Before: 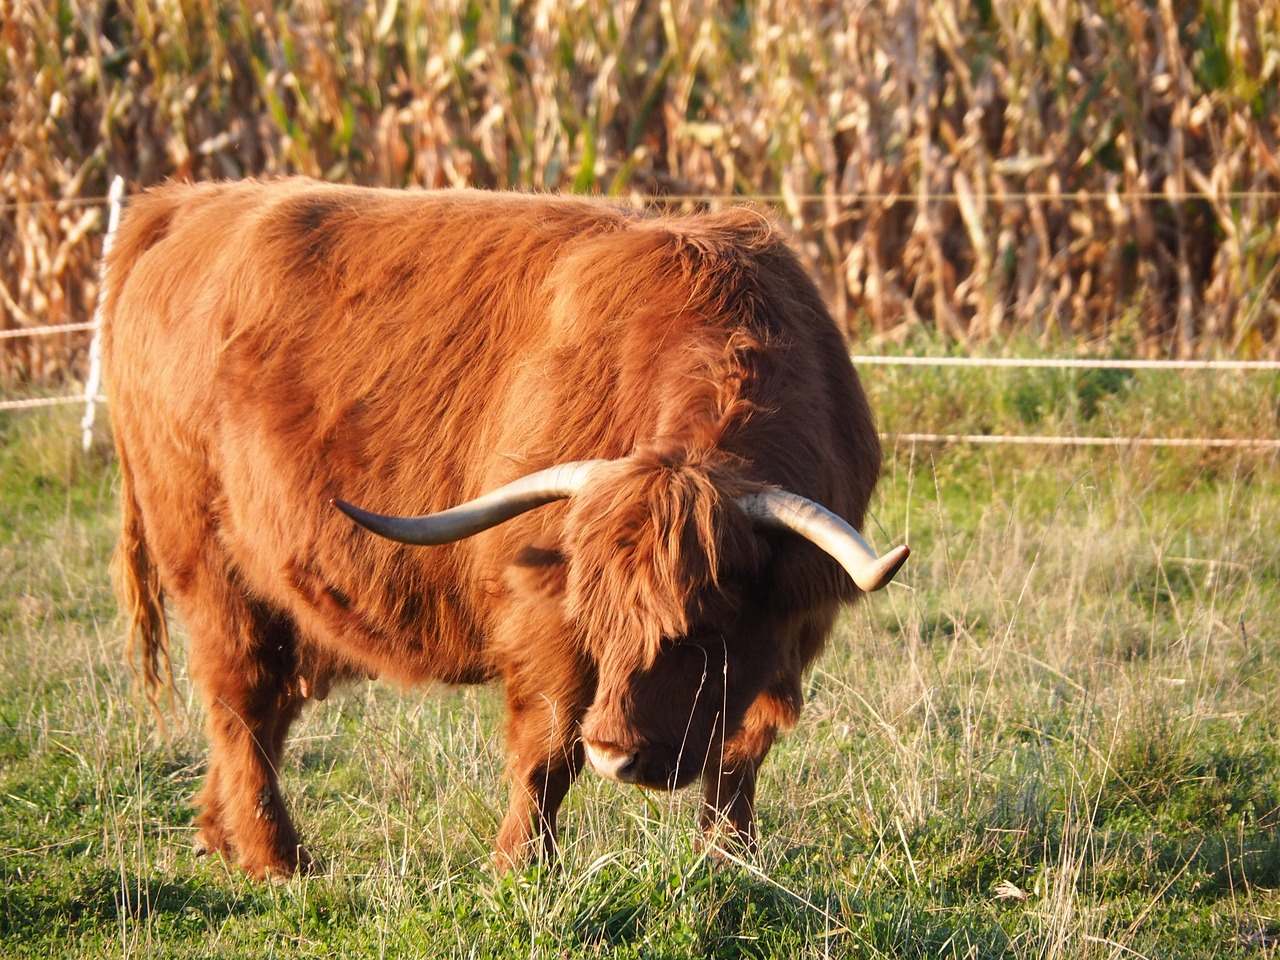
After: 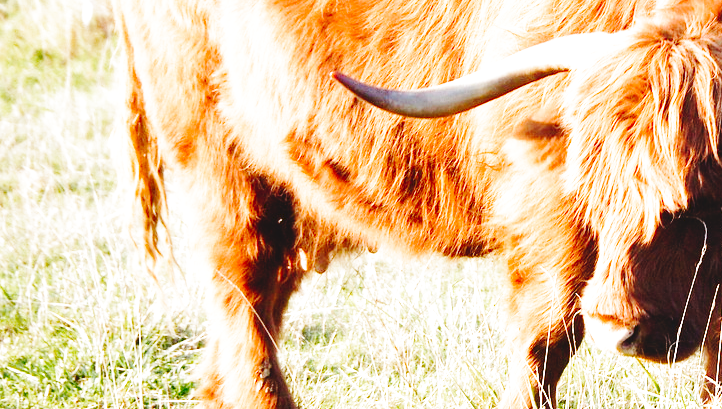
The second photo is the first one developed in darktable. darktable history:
exposure: black level correction 0, exposure 1.2 EV, compensate exposure bias true, compensate highlight preservation false
tone curve: curves: ch0 [(0, 0) (0.003, 0.076) (0.011, 0.081) (0.025, 0.084) (0.044, 0.092) (0.069, 0.1) (0.1, 0.117) (0.136, 0.144) (0.177, 0.186) (0.224, 0.237) (0.277, 0.306) (0.335, 0.39) (0.399, 0.494) (0.468, 0.574) (0.543, 0.666) (0.623, 0.722) (0.709, 0.79) (0.801, 0.855) (0.898, 0.926) (1, 1)], preserve colors none
filmic rgb: middle gray luminance 12.74%, black relative exposure -10.13 EV, white relative exposure 3.47 EV, threshold 6 EV, target black luminance 0%, hardness 5.74, latitude 44.69%, contrast 1.221, highlights saturation mix 5%, shadows ↔ highlights balance 26.78%, add noise in highlights 0, preserve chrominance no, color science v3 (2019), use custom middle-gray values true, iterations of high-quality reconstruction 0, contrast in highlights soft, enable highlight reconstruction true
crop: top 44.483%, right 43.593%, bottom 12.892%
shadows and highlights: shadows 20.55, highlights -20.99, soften with gaussian
